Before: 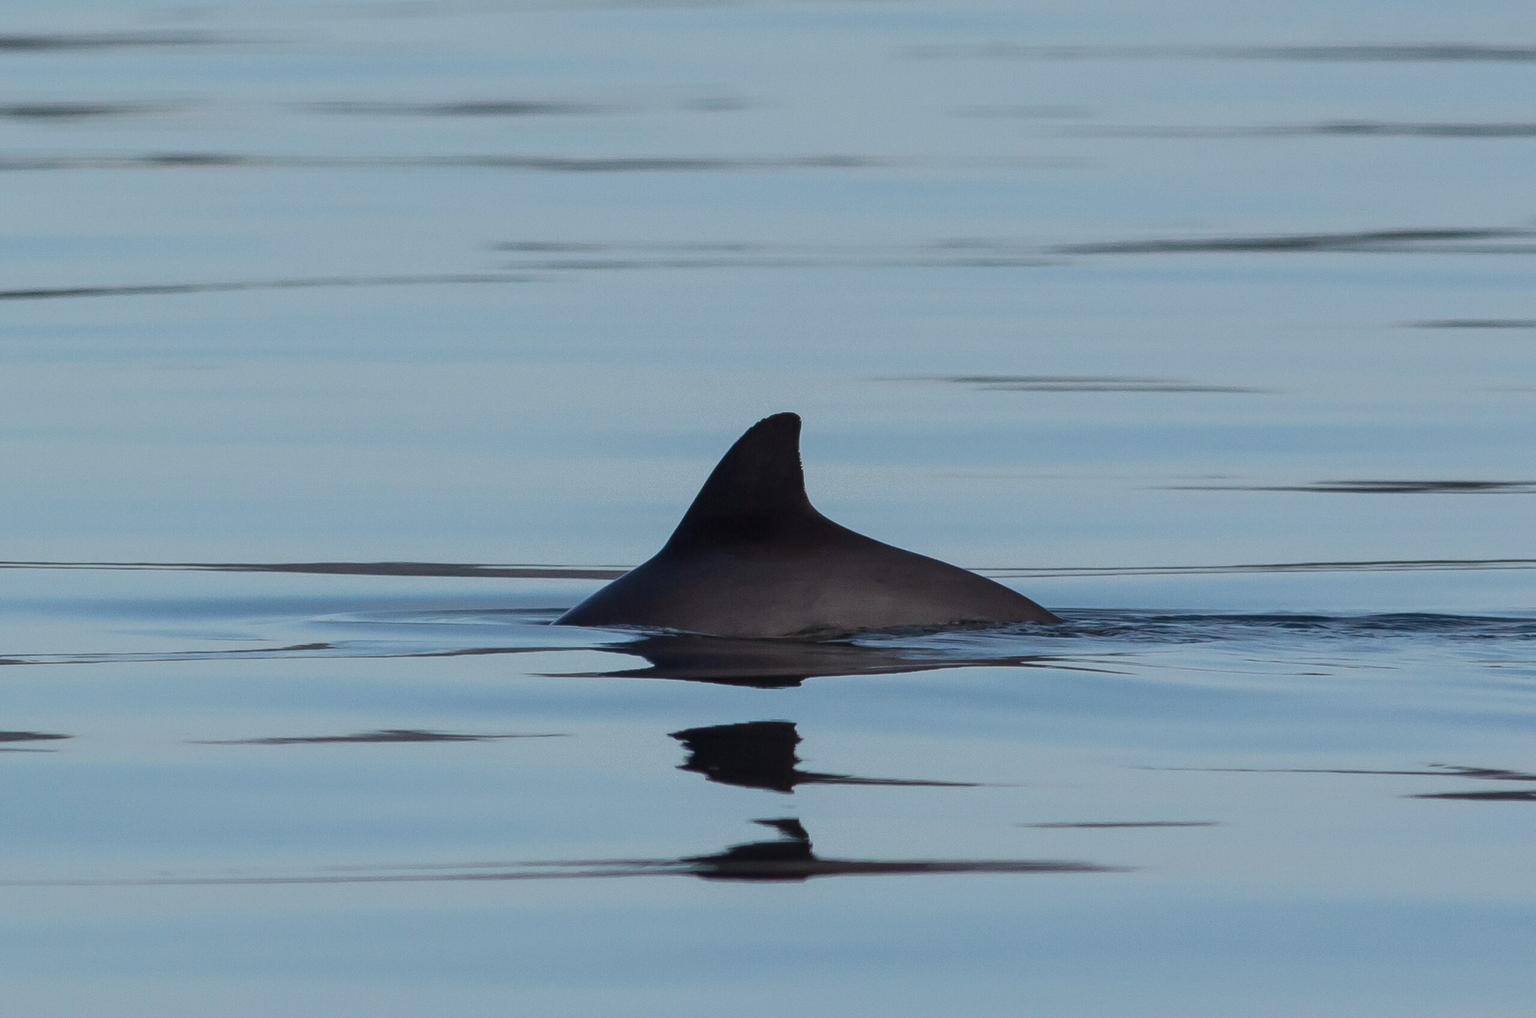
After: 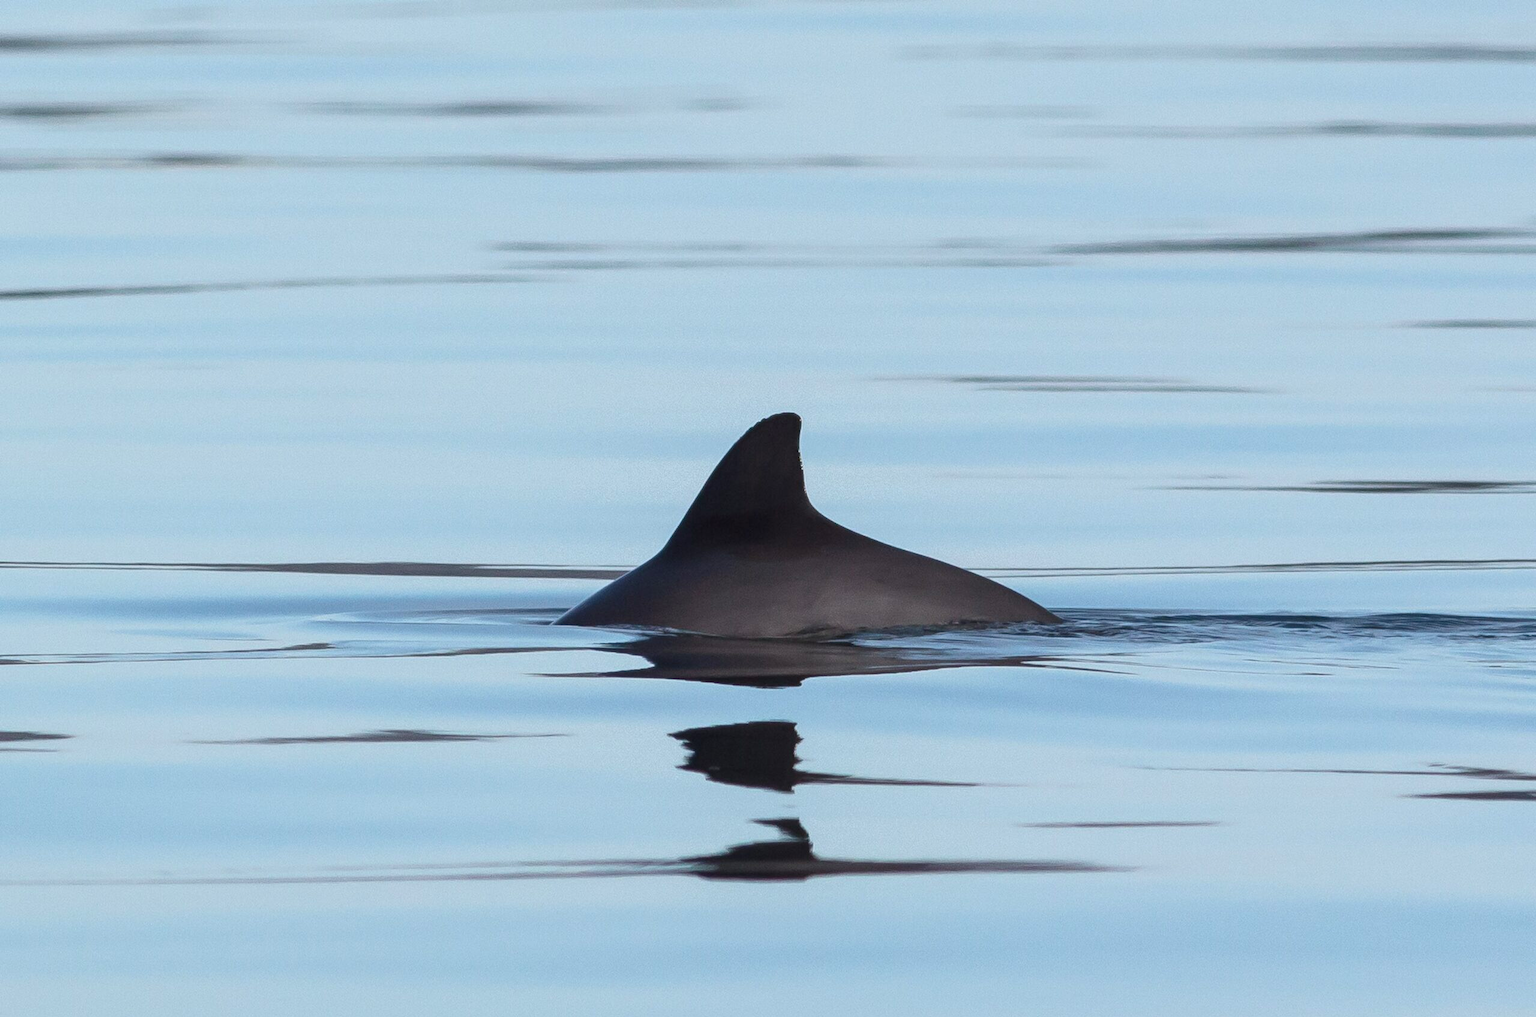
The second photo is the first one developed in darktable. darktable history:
exposure: black level correction 0, exposure 0.701 EV, compensate exposure bias true, compensate highlight preservation false
tone equalizer: edges refinement/feathering 500, mask exposure compensation -1.57 EV, preserve details no
